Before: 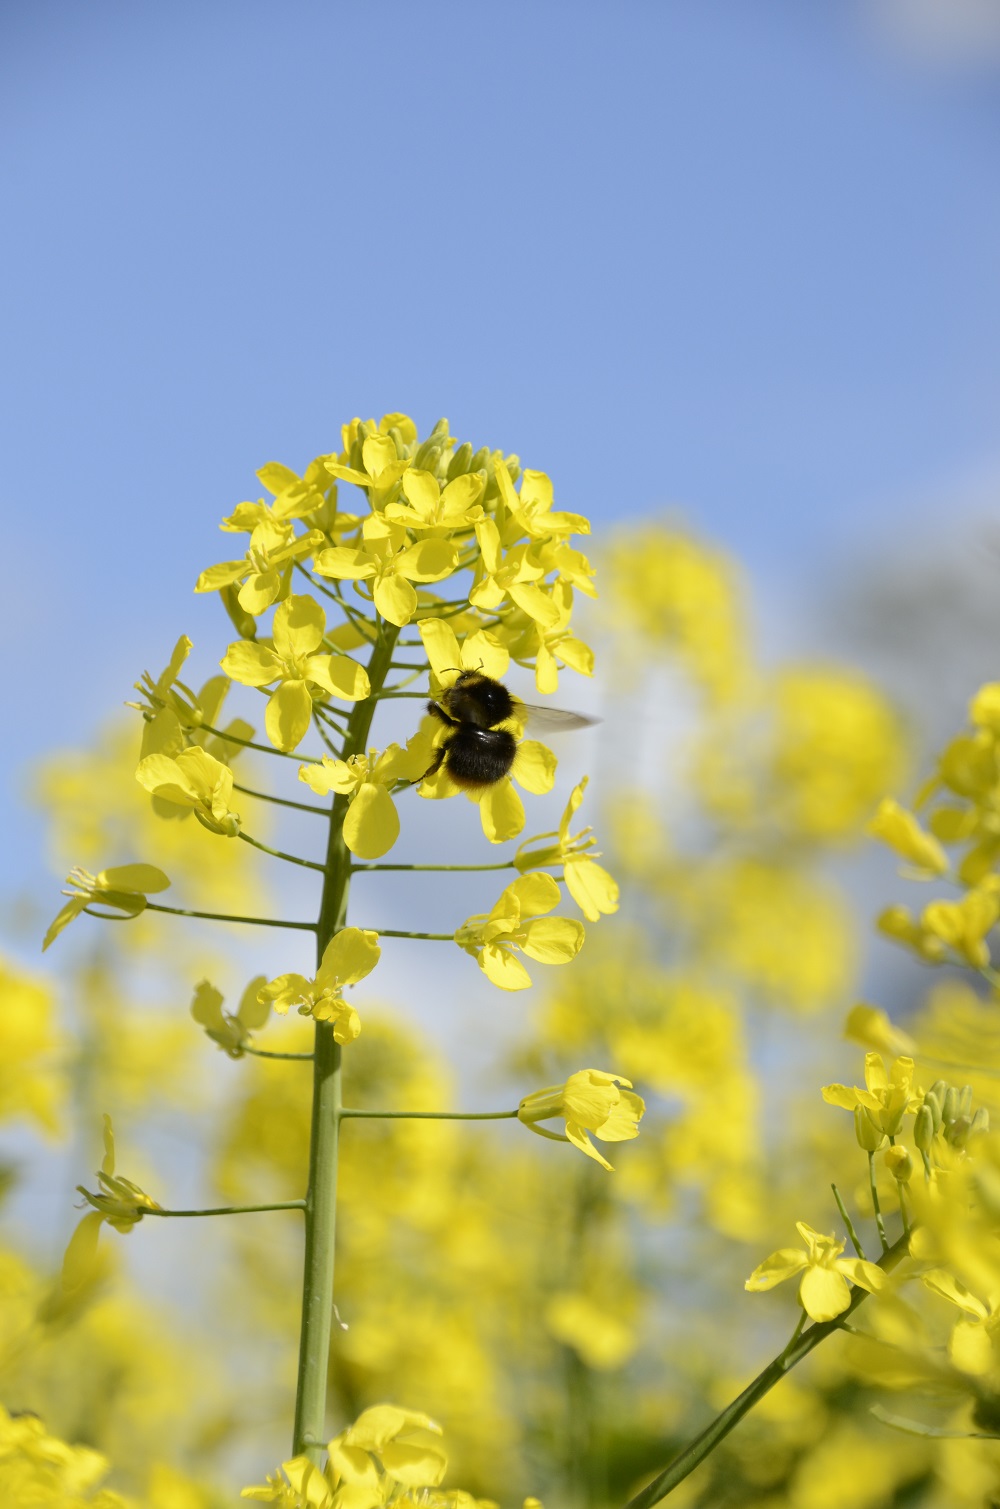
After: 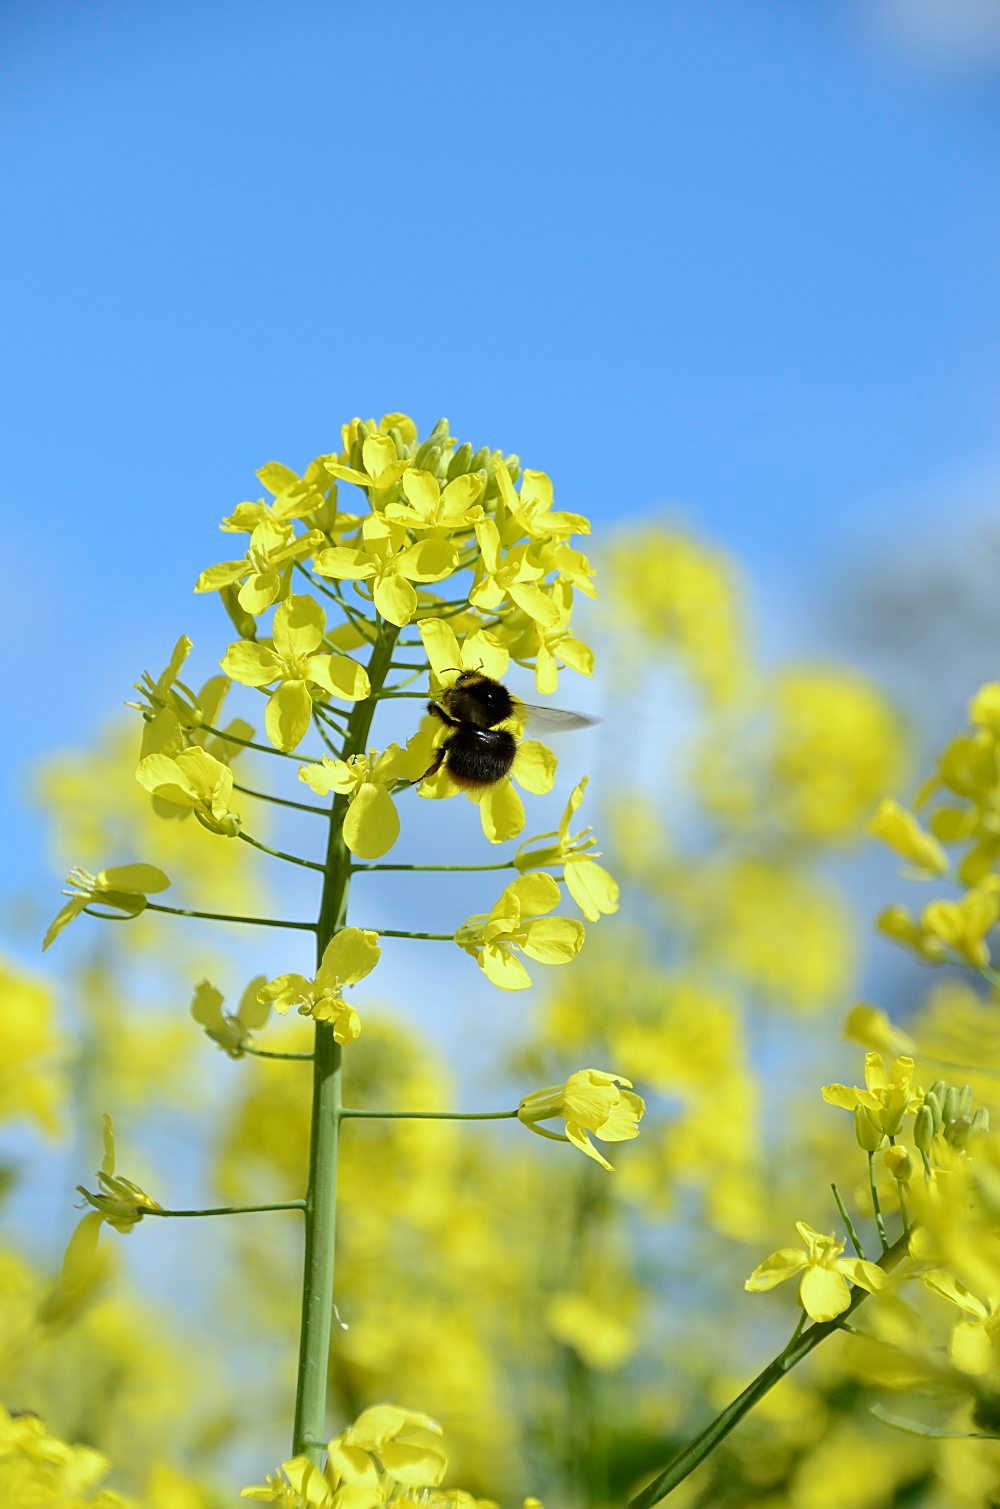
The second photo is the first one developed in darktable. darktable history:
color calibration: illuminant Planckian (black body), x 0.378, y 0.375, temperature 4070.01 K
sharpen: on, module defaults
